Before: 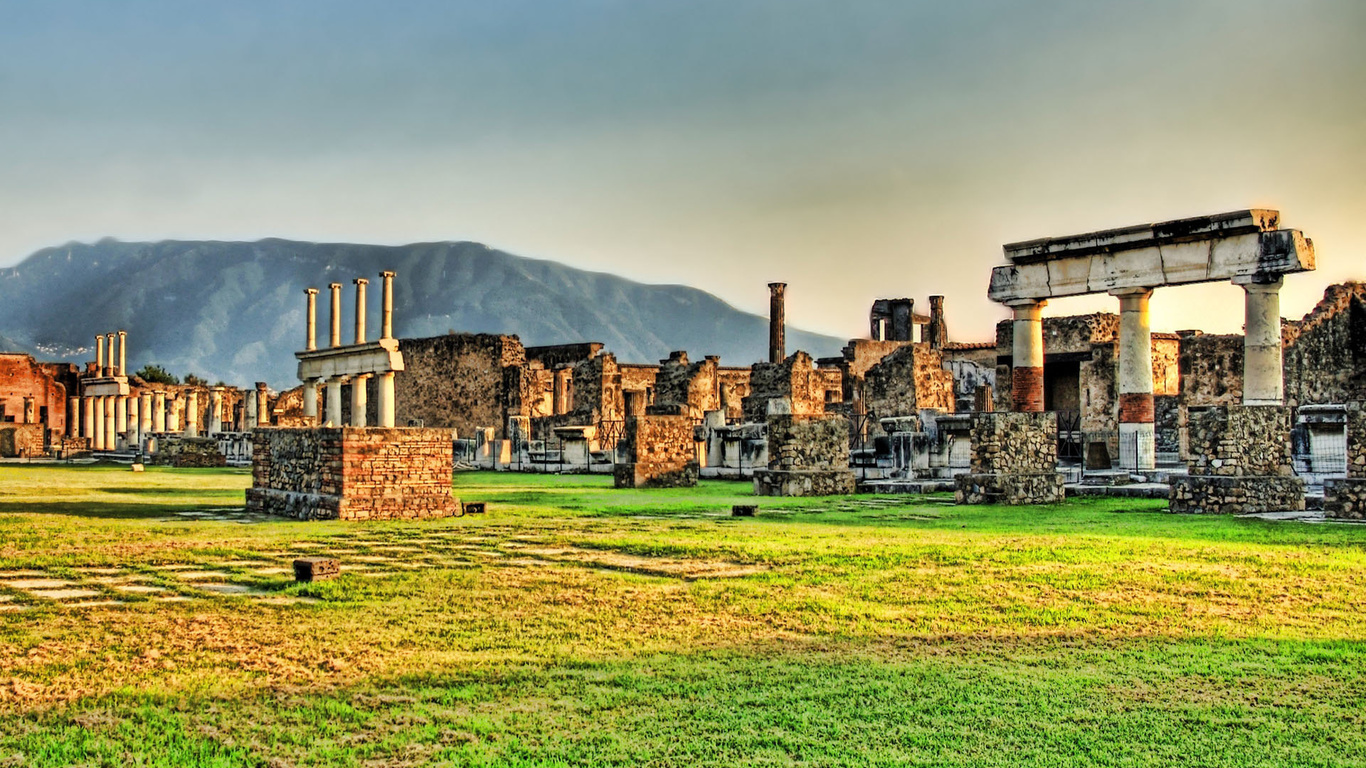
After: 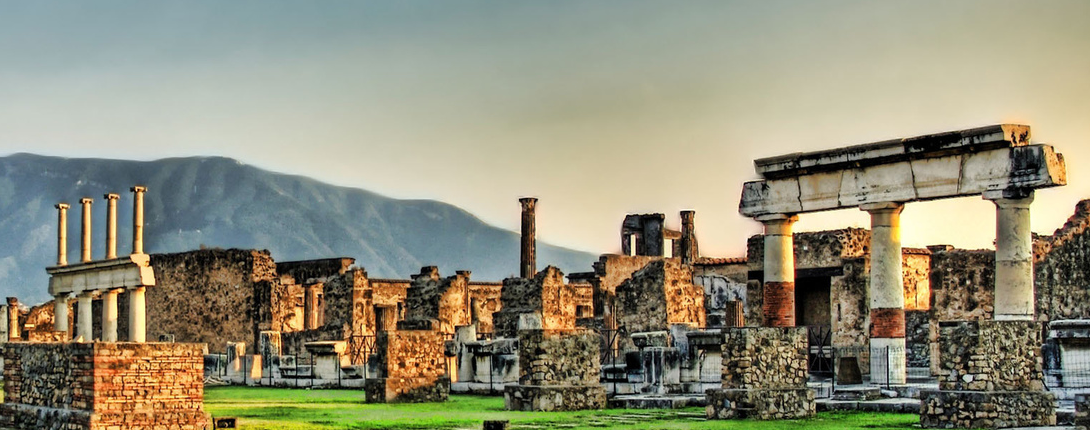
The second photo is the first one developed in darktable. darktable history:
crop: left 18.295%, top 11.087%, right 1.838%, bottom 32.811%
